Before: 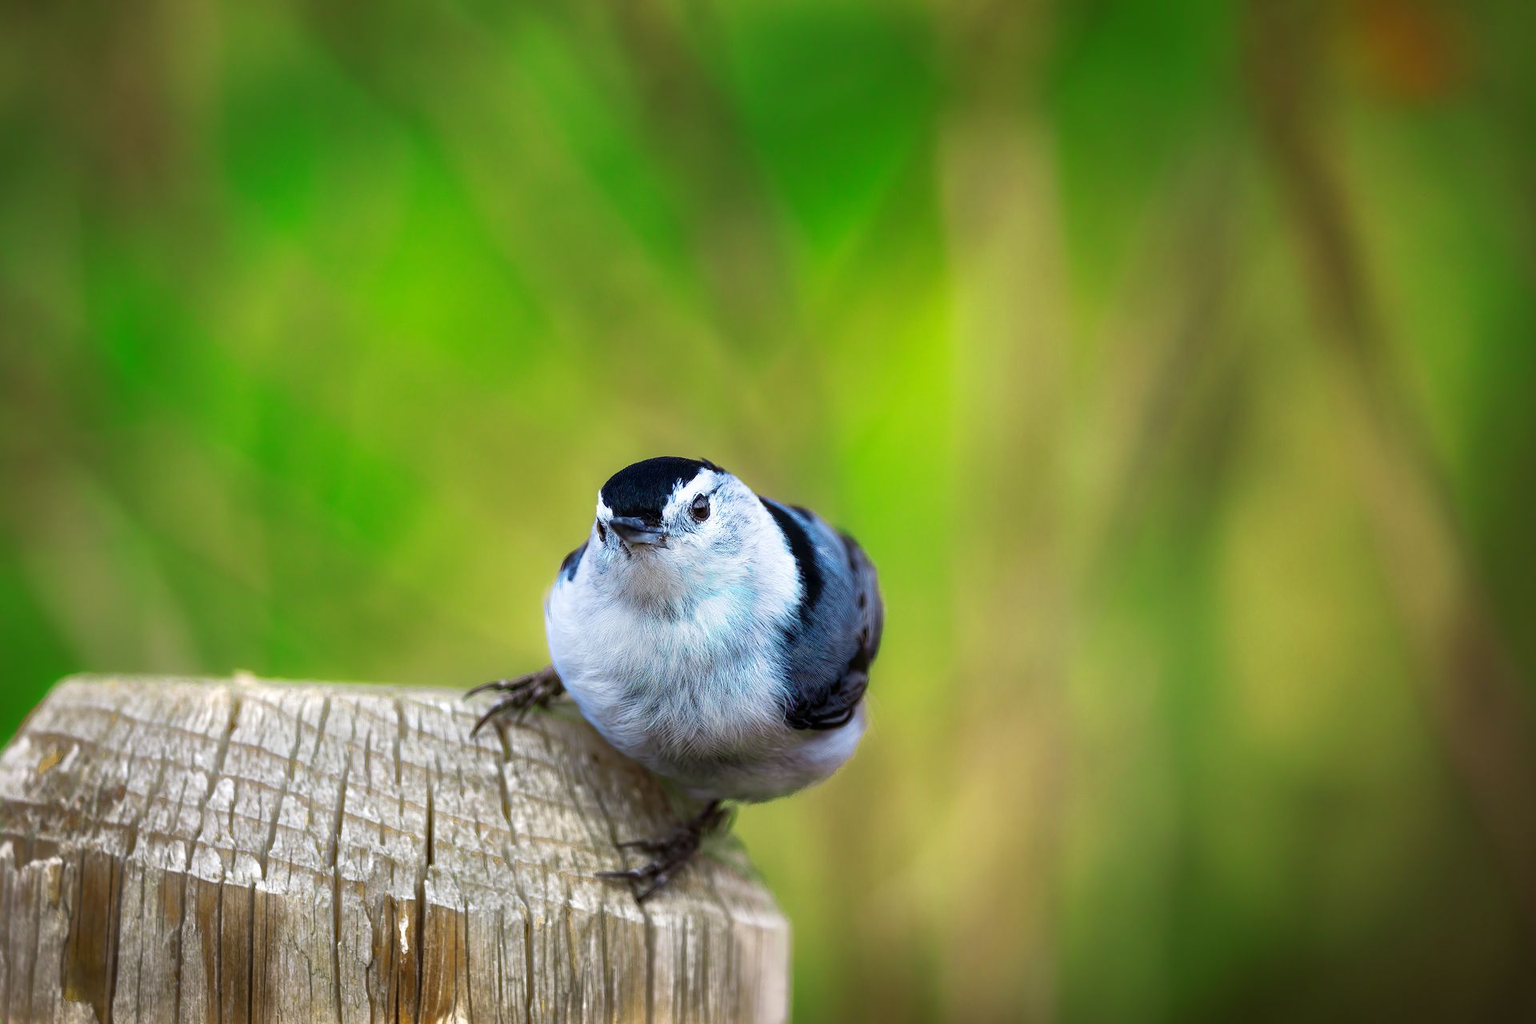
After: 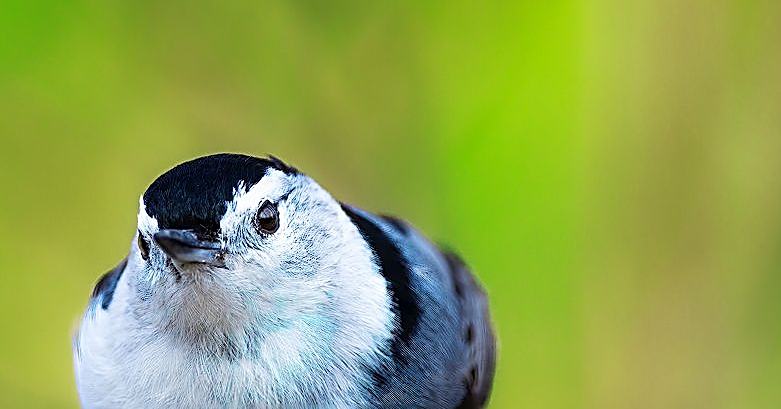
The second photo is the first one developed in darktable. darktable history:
sharpen: amount 0.89
crop: left 31.704%, top 32.646%, right 27.568%, bottom 35.374%
